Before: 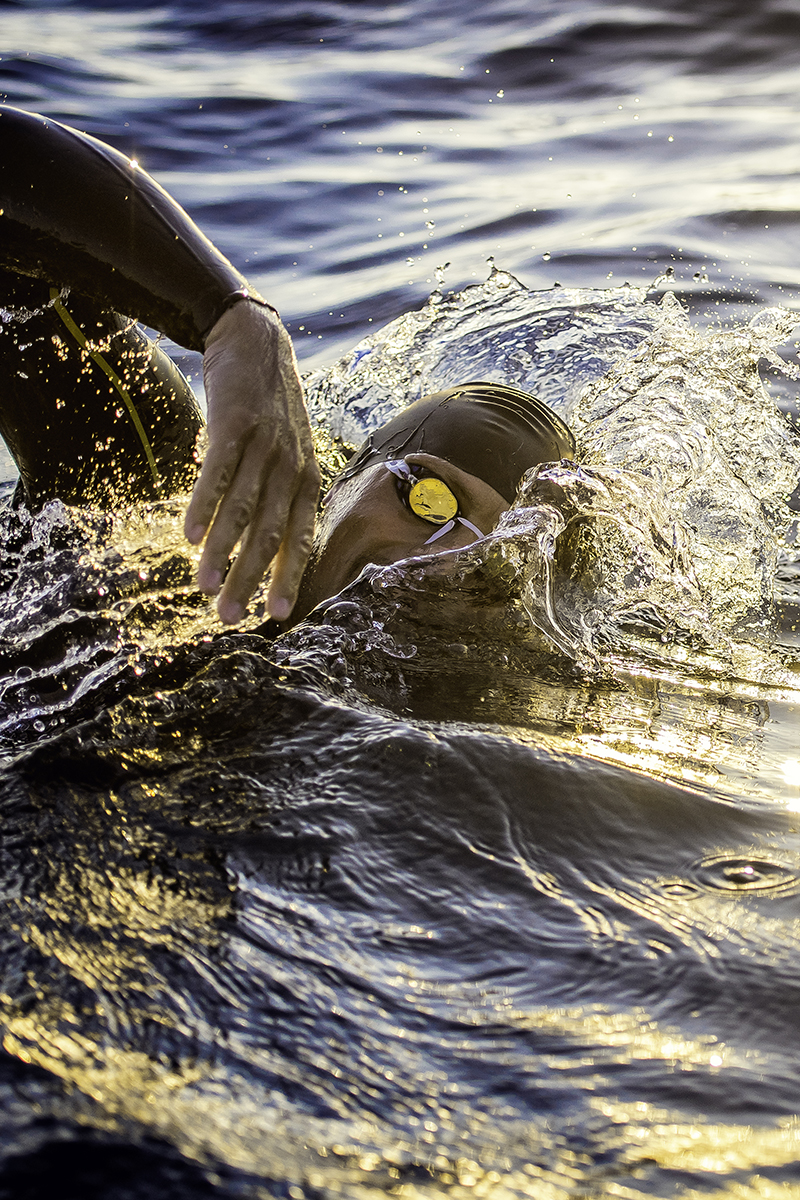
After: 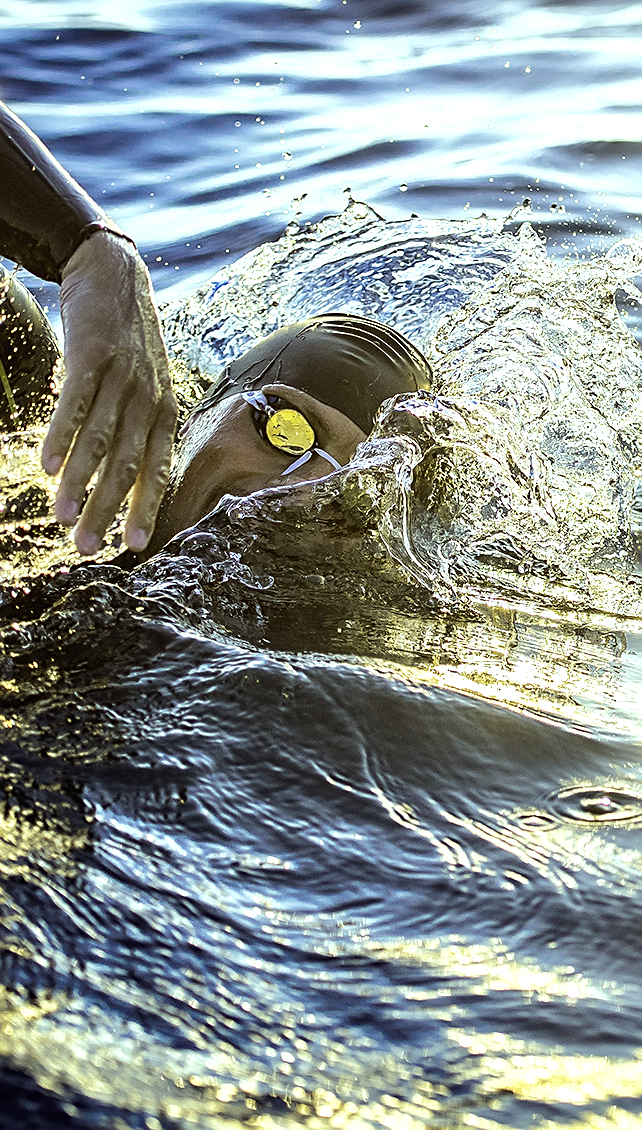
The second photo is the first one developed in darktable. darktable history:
color correction: highlights a* -10.04, highlights b* -10.37
contrast brightness saturation: contrast 0.05
crop and rotate: left 17.959%, top 5.771%, right 1.742%
velvia: strength 15%
tone equalizer: on, module defaults
sharpen: on, module defaults
shadows and highlights: shadows -20, white point adjustment -2, highlights -35
exposure: exposure 0.657 EV, compensate highlight preservation false
